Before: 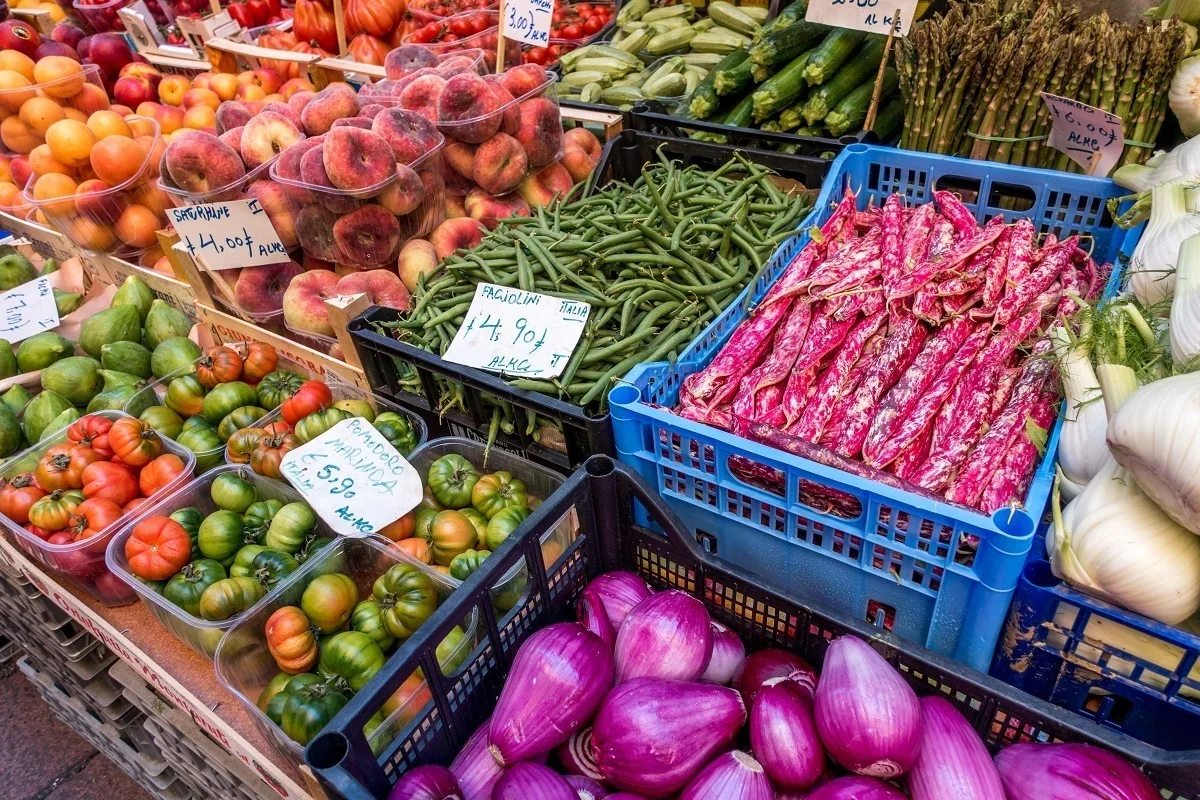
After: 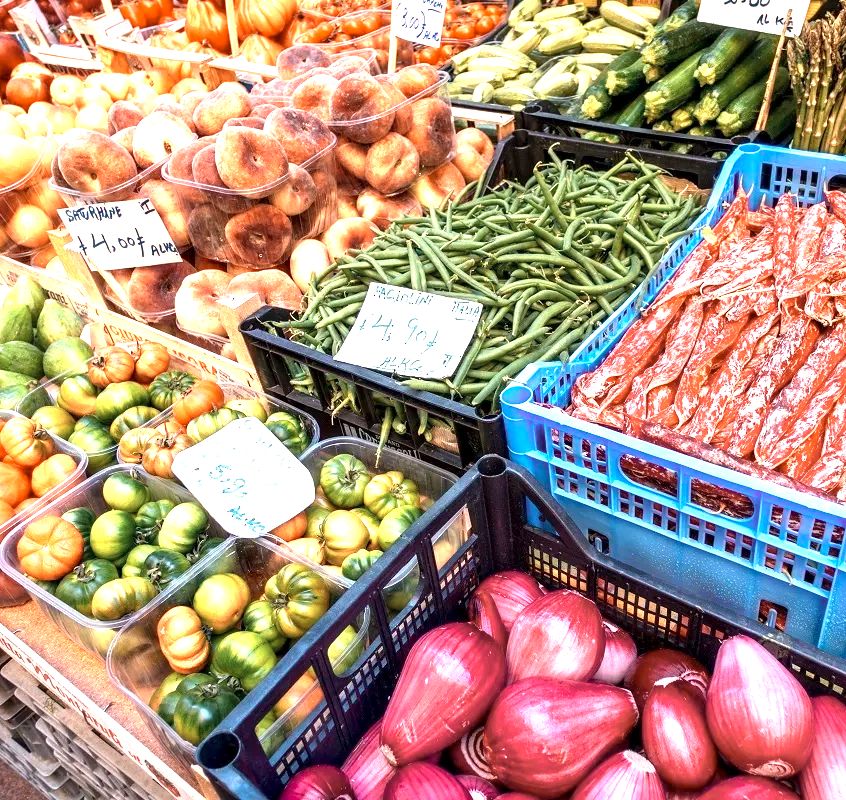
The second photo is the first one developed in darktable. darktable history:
color zones: curves: ch0 [(0.018, 0.548) (0.197, 0.654) (0.425, 0.447) (0.605, 0.658) (0.732, 0.579)]; ch1 [(0.105, 0.531) (0.224, 0.531) (0.386, 0.39) (0.618, 0.456) (0.732, 0.456) (0.956, 0.421)]; ch2 [(0.039, 0.583) (0.215, 0.465) (0.399, 0.544) (0.465, 0.548) (0.614, 0.447) (0.724, 0.43) (0.882, 0.623) (0.956, 0.632)]
exposure: black level correction 0.001, exposure 1.128 EV, compensate exposure bias true, compensate highlight preservation false
crop and rotate: left 9.031%, right 20.397%
